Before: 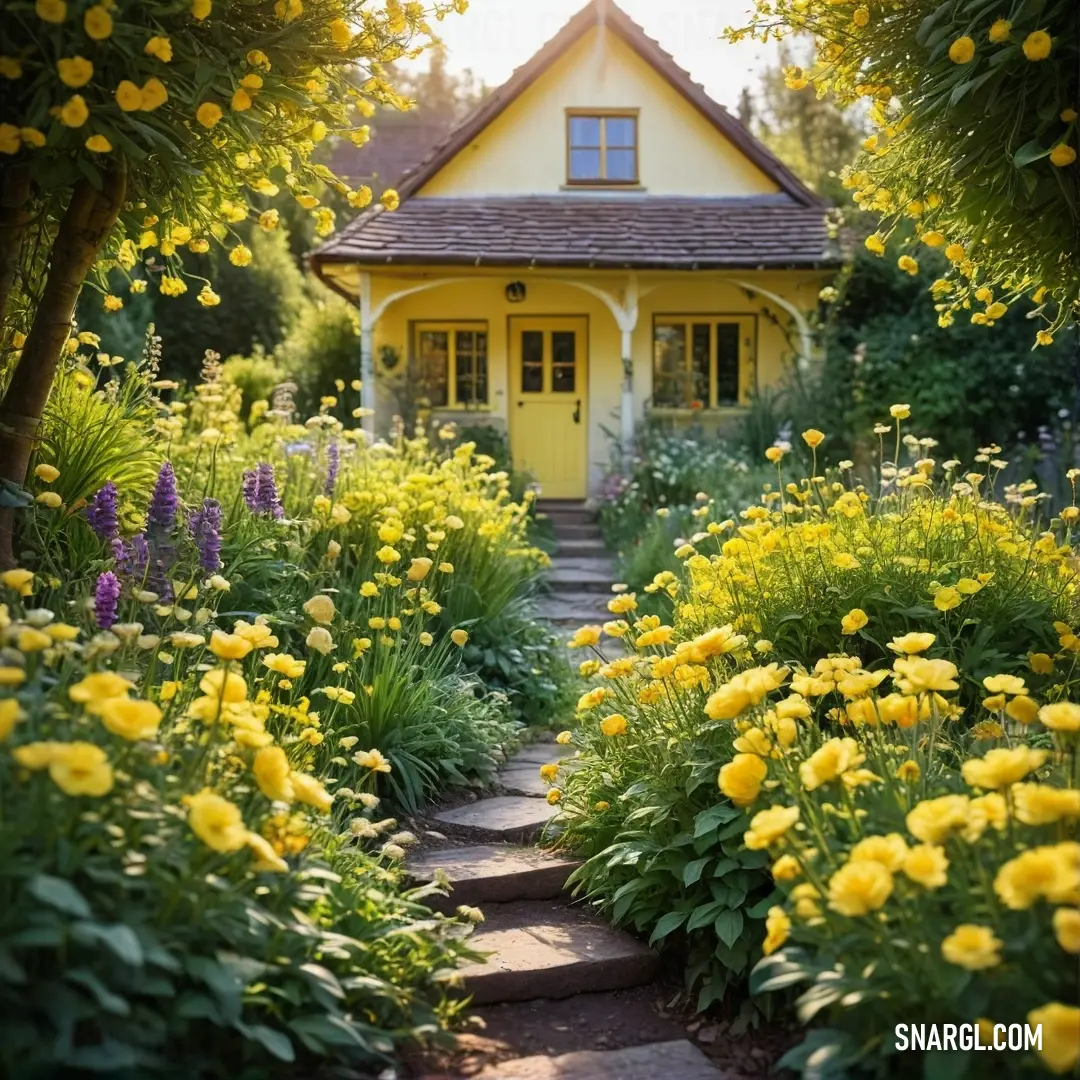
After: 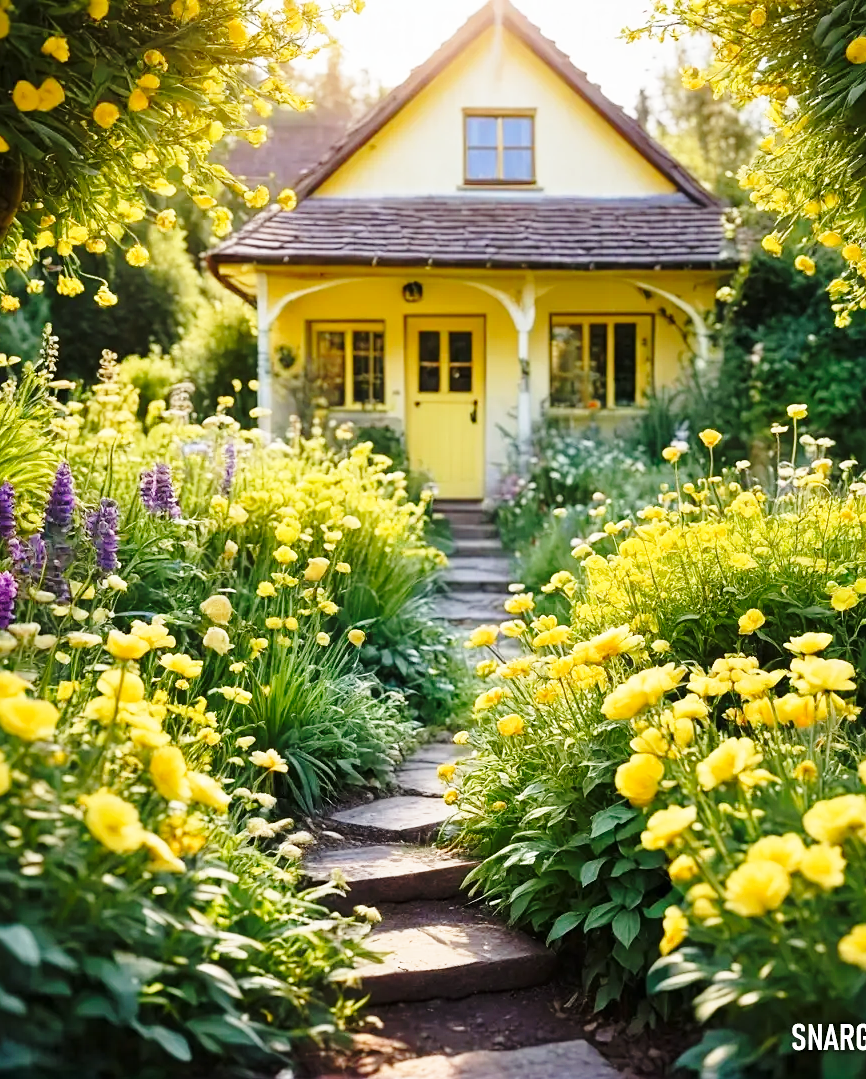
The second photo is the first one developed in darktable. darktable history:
crop and rotate: left 9.597%, right 10.195%
base curve: curves: ch0 [(0, 0) (0.028, 0.03) (0.121, 0.232) (0.46, 0.748) (0.859, 0.968) (1, 1)], preserve colors none
sharpen: amount 0.2
